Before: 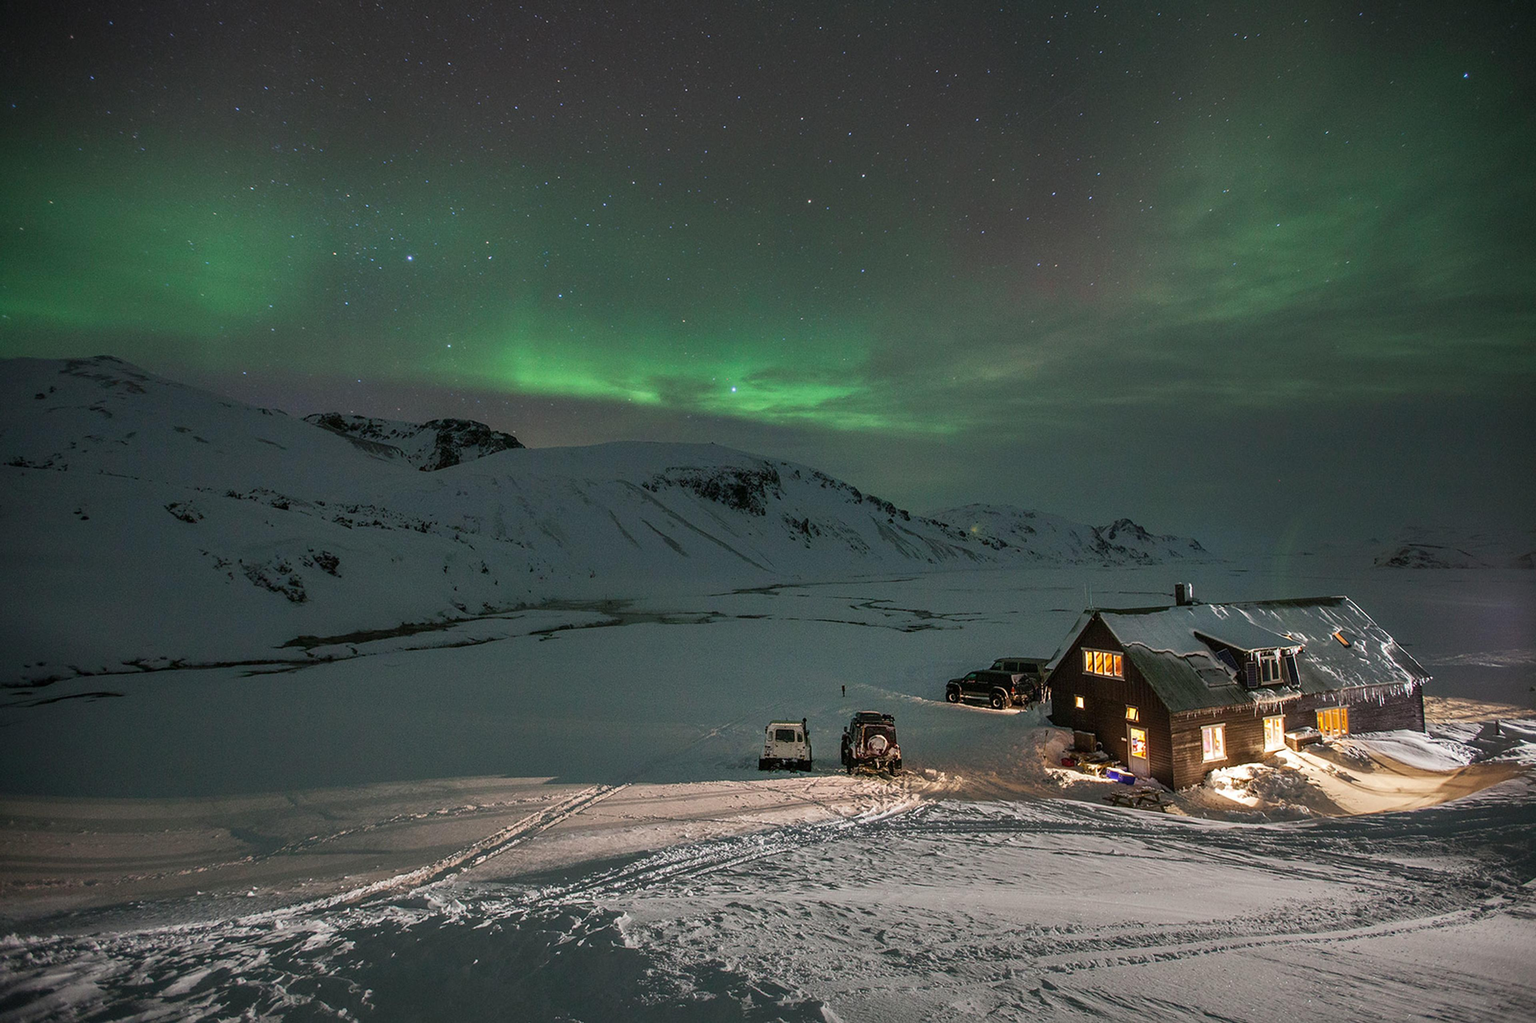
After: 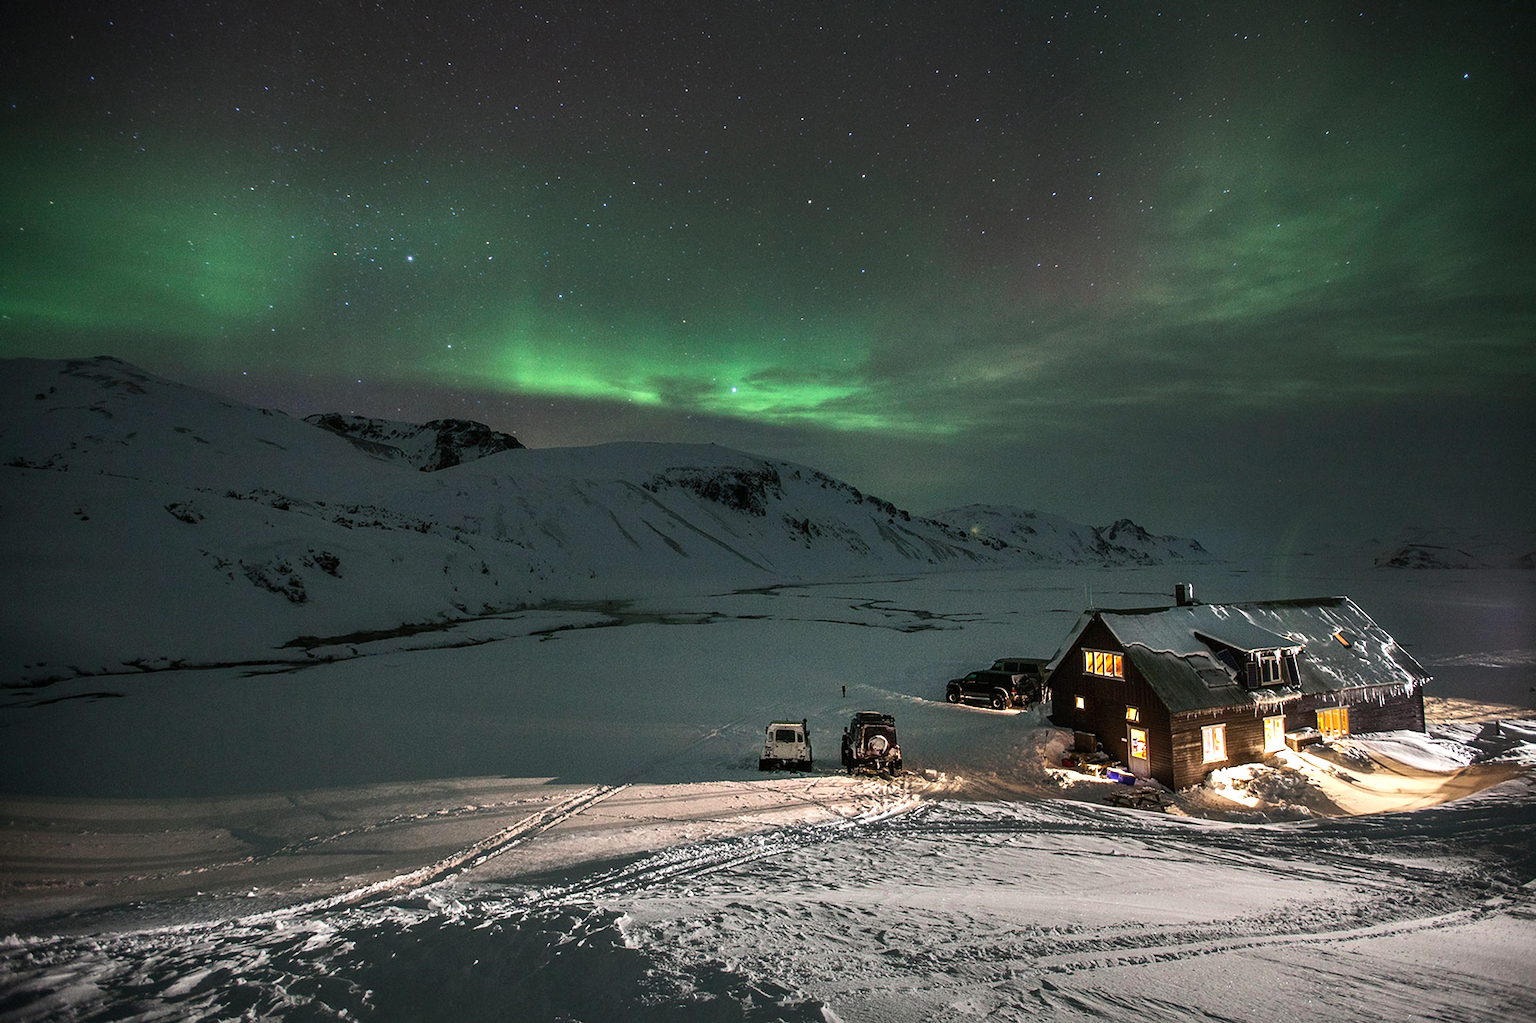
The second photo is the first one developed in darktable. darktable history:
tone equalizer: -8 EV -0.789 EV, -7 EV -0.697 EV, -6 EV -0.586 EV, -5 EV -0.387 EV, -3 EV 0.398 EV, -2 EV 0.6 EV, -1 EV 0.694 EV, +0 EV 0.753 EV, edges refinement/feathering 500, mask exposure compensation -1.57 EV, preserve details no
